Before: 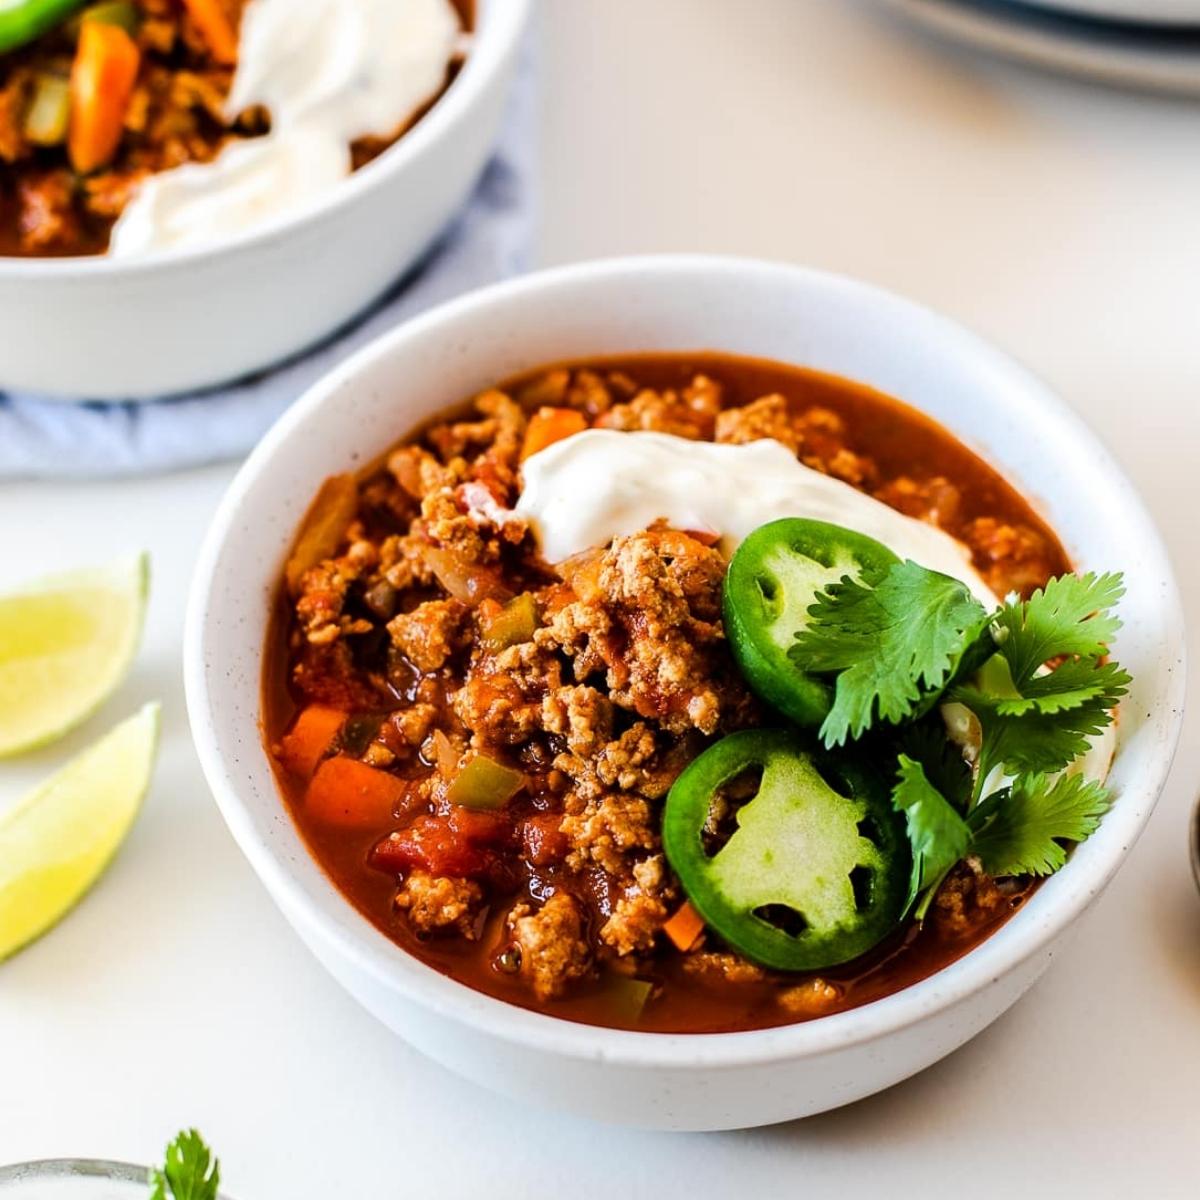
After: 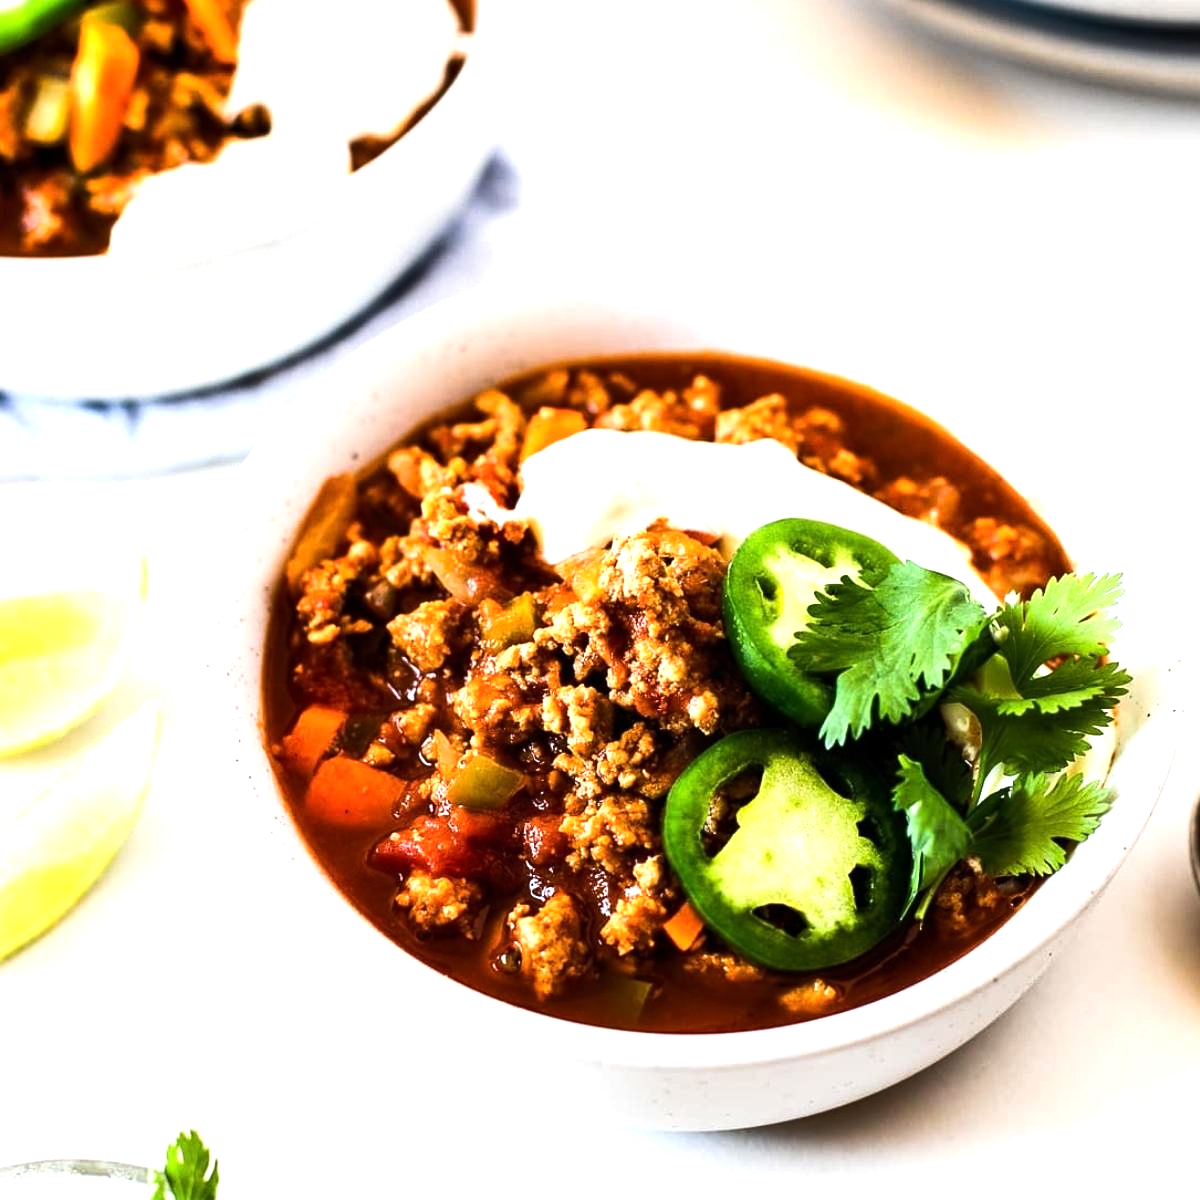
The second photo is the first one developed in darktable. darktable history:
rgb curve: curves: ch0 [(0, 0) (0.093, 0.159) (0.241, 0.265) (0.414, 0.42) (1, 1)], compensate middle gray true, preserve colors basic power
tone equalizer: -8 EV -1.08 EV, -7 EV -1.01 EV, -6 EV -0.867 EV, -5 EV -0.578 EV, -3 EV 0.578 EV, -2 EV 0.867 EV, -1 EV 1.01 EV, +0 EV 1.08 EV, edges refinement/feathering 500, mask exposure compensation -1.57 EV, preserve details no
